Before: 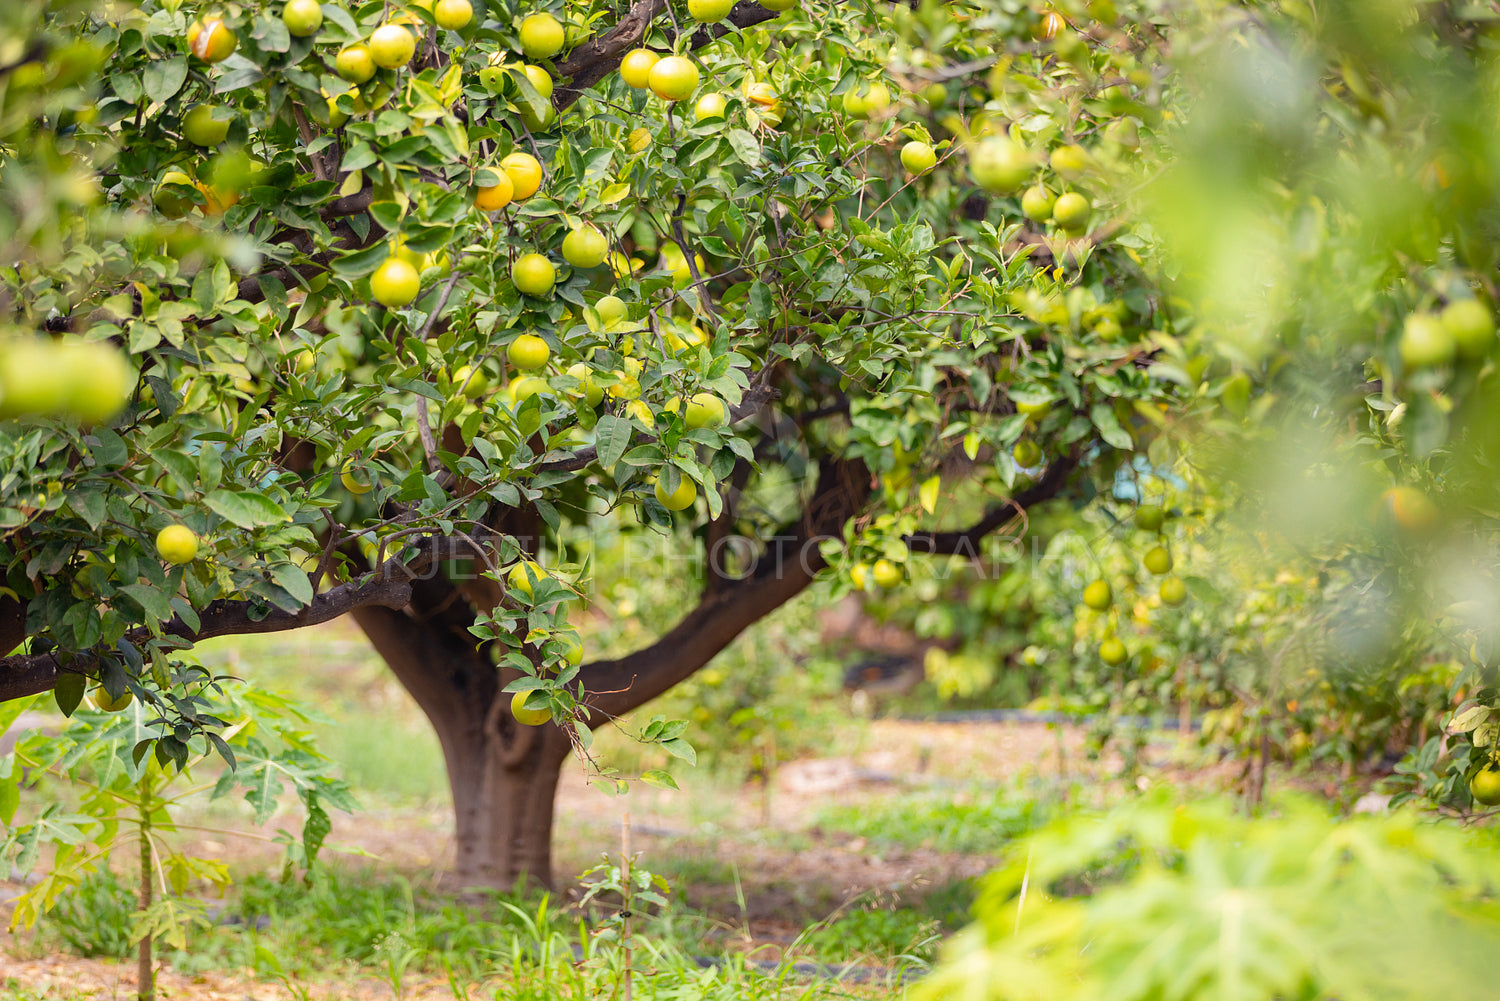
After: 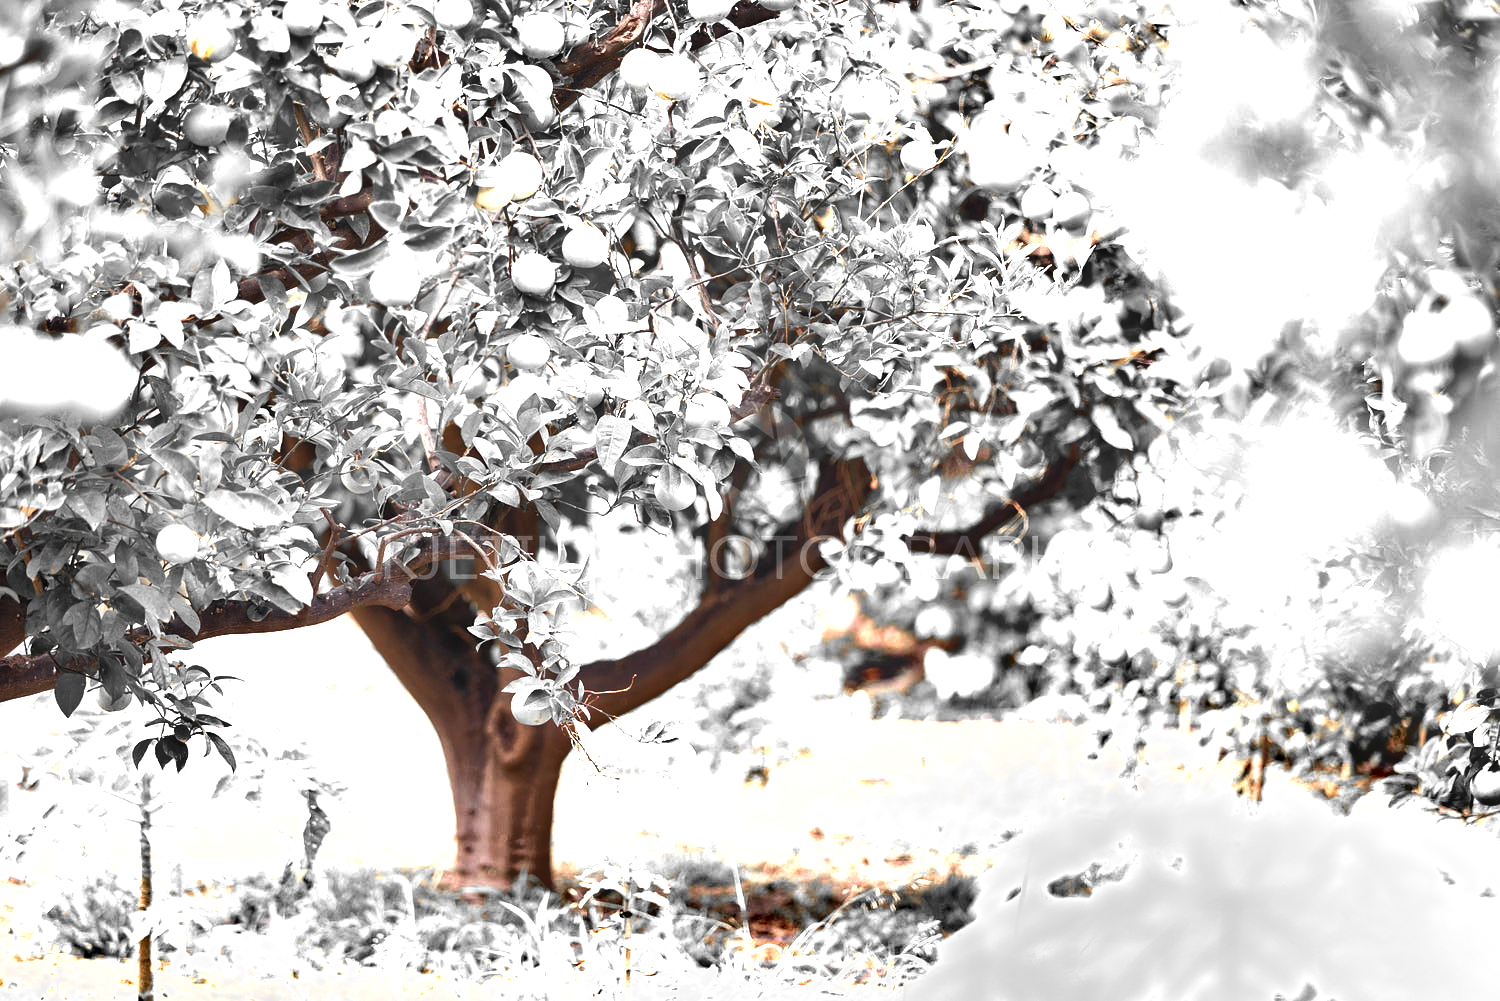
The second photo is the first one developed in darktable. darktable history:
shadows and highlights: soften with gaussian
exposure: black level correction 0, exposure 1.471 EV, compensate highlight preservation false
color zones: curves: ch0 [(0, 0.65) (0.096, 0.644) (0.221, 0.539) (0.429, 0.5) (0.571, 0.5) (0.714, 0.5) (0.857, 0.5) (1, 0.65)]; ch1 [(0, 0.5) (0.143, 0.5) (0.257, -0.002) (0.429, 0.04) (0.571, -0.001) (0.714, -0.015) (0.857, 0.024) (1, 0.5)]
tone equalizer: on, module defaults
